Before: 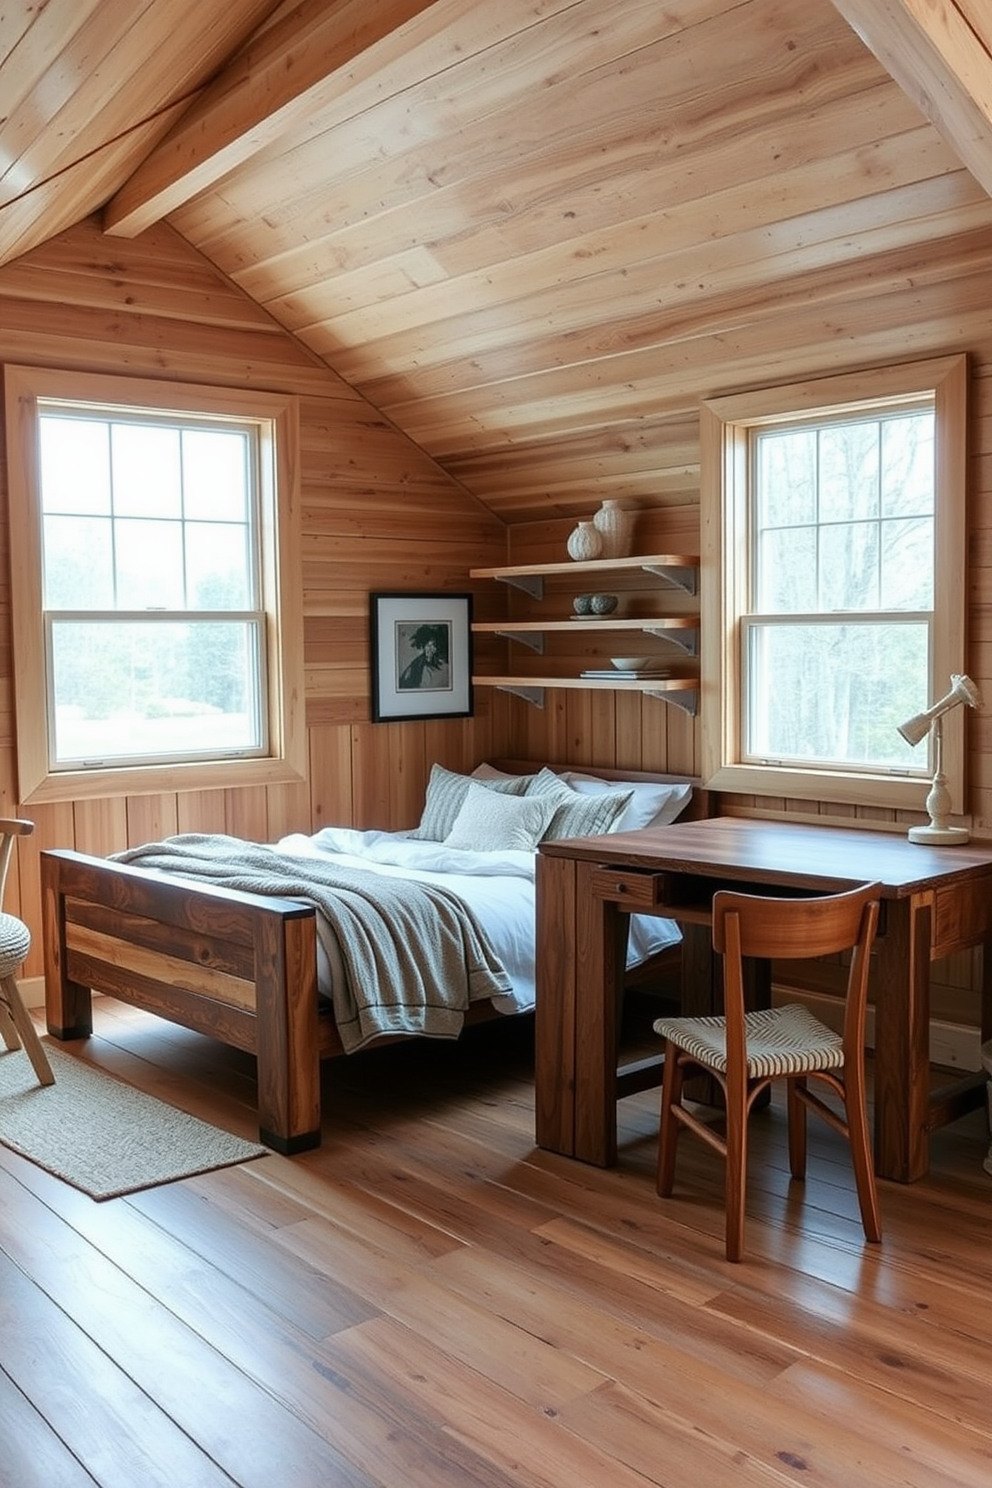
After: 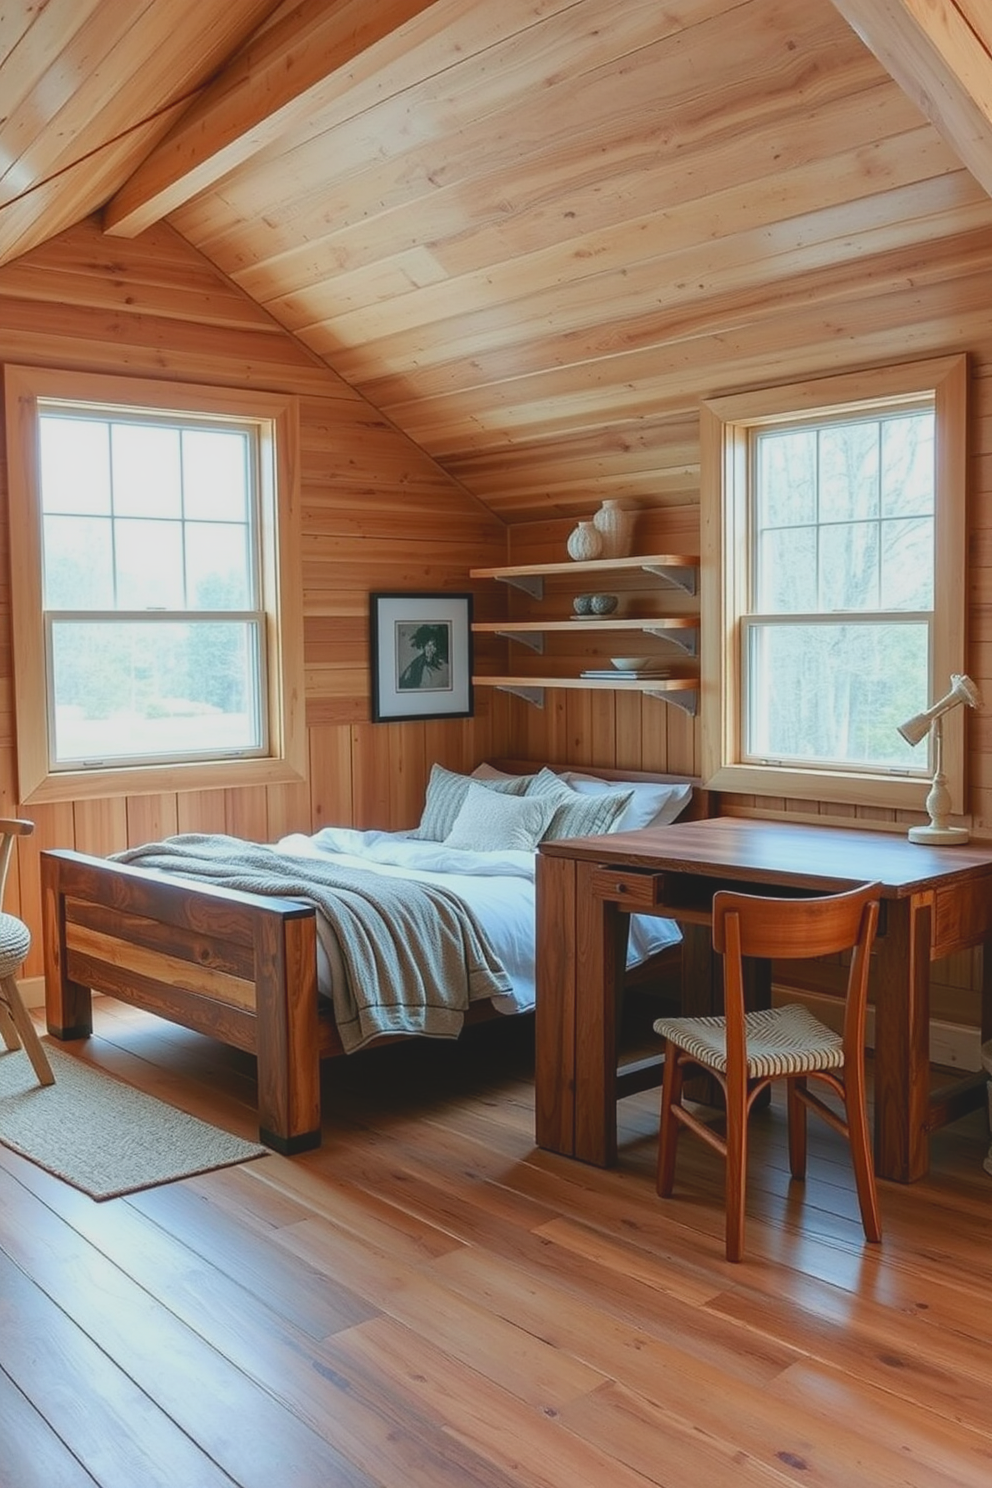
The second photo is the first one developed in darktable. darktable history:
contrast brightness saturation: contrast -0.19, saturation 0.187
